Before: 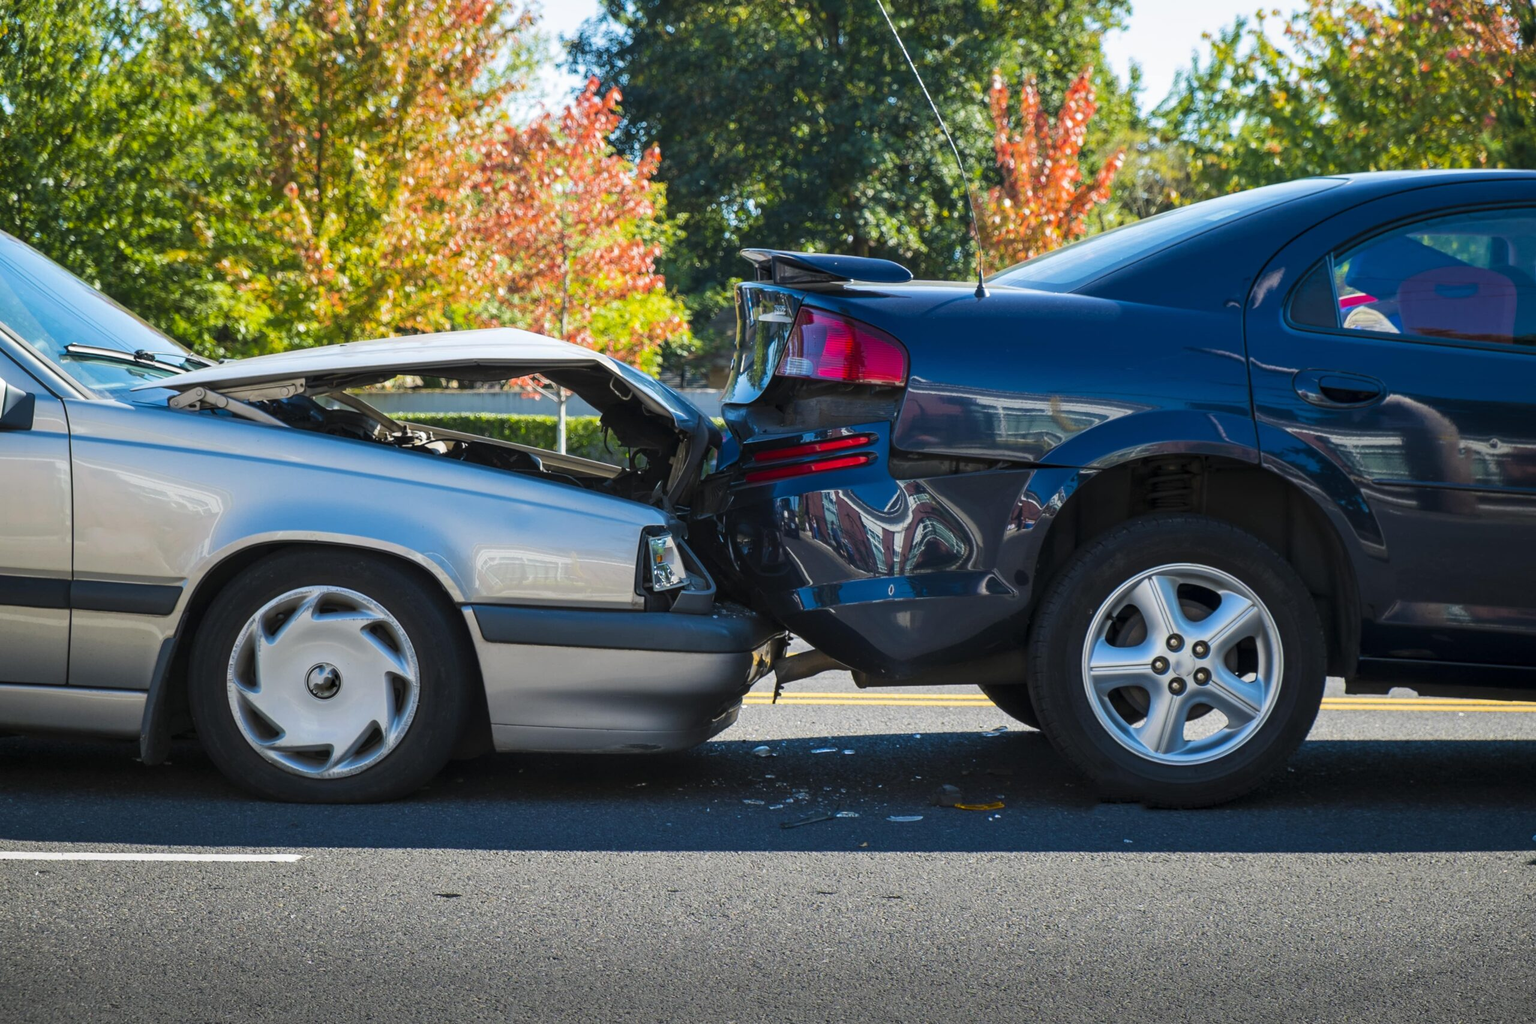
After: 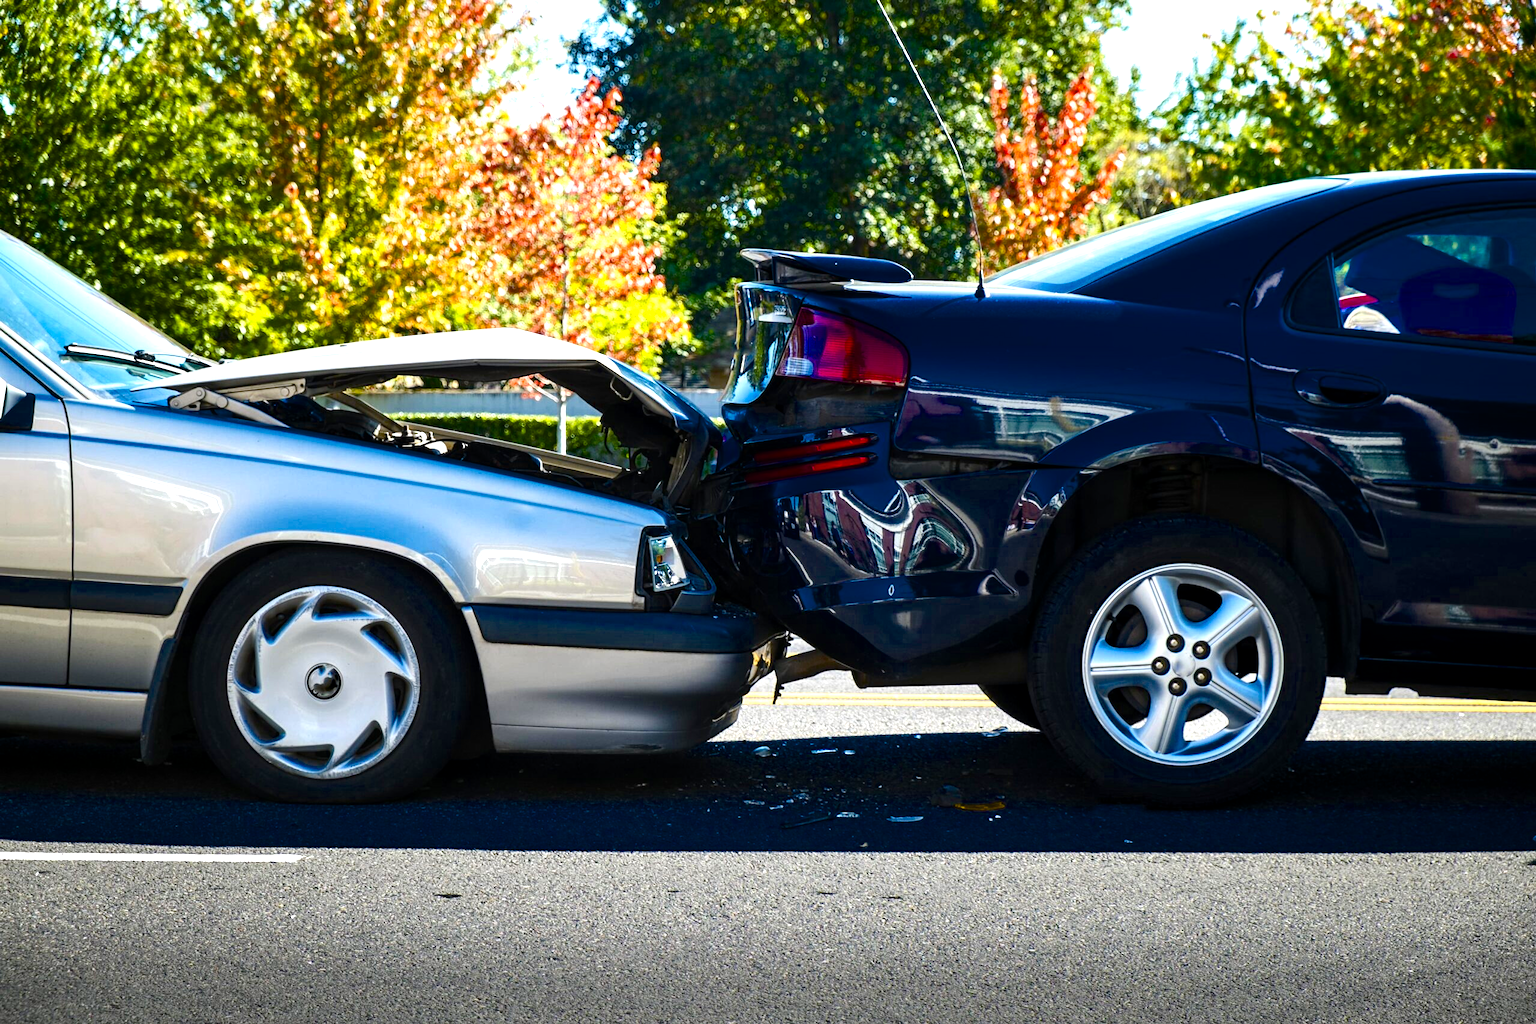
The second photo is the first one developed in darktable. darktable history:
color balance rgb: linear chroma grading › global chroma 4.919%, perceptual saturation grading › global saturation 20%, perceptual saturation grading › highlights -25.421%, perceptual saturation grading › shadows 49.884%, perceptual brilliance grading › global brilliance 2.893%, perceptual brilliance grading › highlights -3.262%, perceptual brilliance grading › shadows 3.471%, global vibrance 9.776%, contrast 15.151%, saturation formula JzAzBz (2021)
tone equalizer: -8 EV -0.378 EV, -7 EV -0.385 EV, -6 EV -0.34 EV, -5 EV -0.245 EV, -3 EV 0.203 EV, -2 EV 0.326 EV, -1 EV 0.412 EV, +0 EV 0.395 EV, edges refinement/feathering 500, mask exposure compensation -1.57 EV, preserve details no
exposure: black level correction 0.003, exposure 0.148 EV, compensate highlight preservation false
